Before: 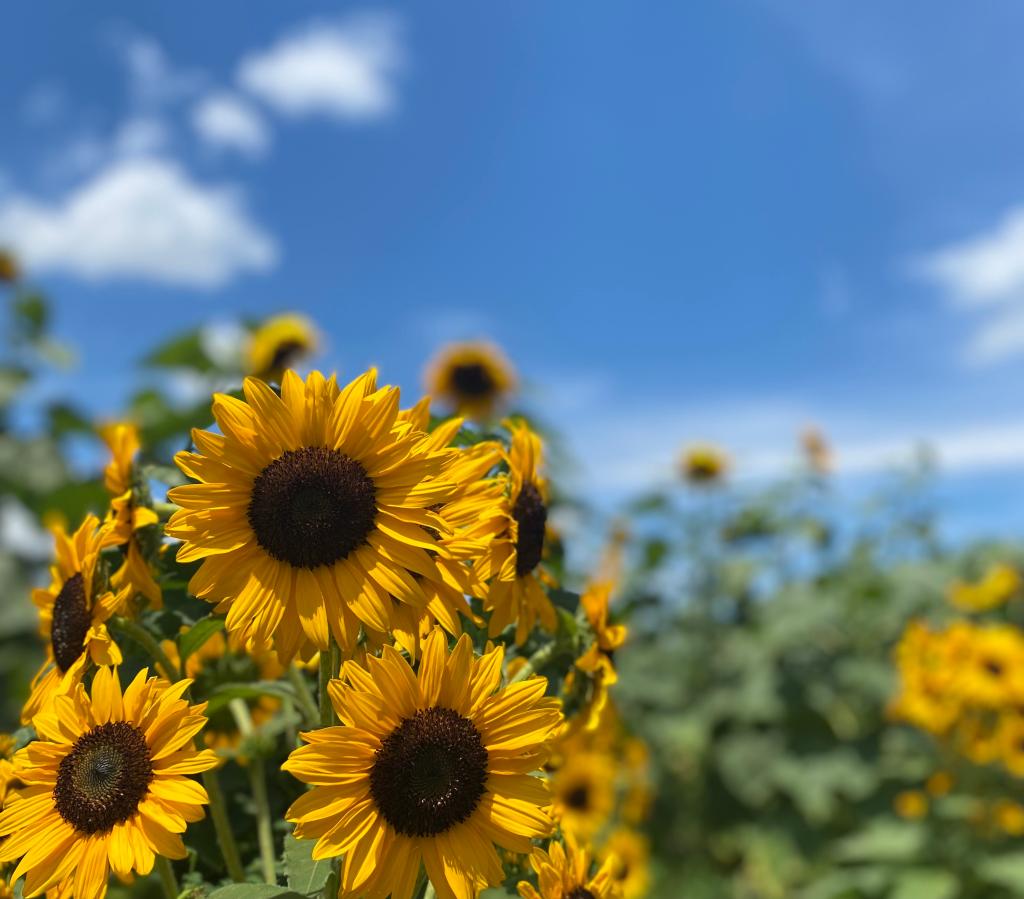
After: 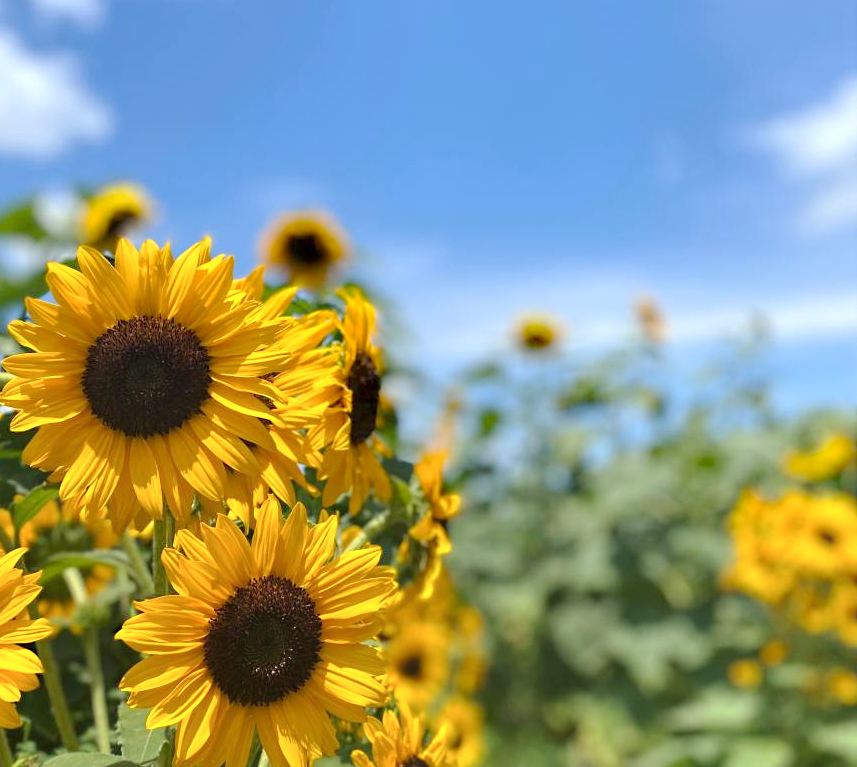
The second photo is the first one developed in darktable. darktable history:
crop: left 16.3%, top 14.682%
base curve: curves: ch0 [(0, 0) (0.262, 0.32) (0.722, 0.705) (1, 1)], fusion 1, preserve colors none
local contrast: mode bilateral grid, contrast 100, coarseness 100, detail 90%, midtone range 0.2
